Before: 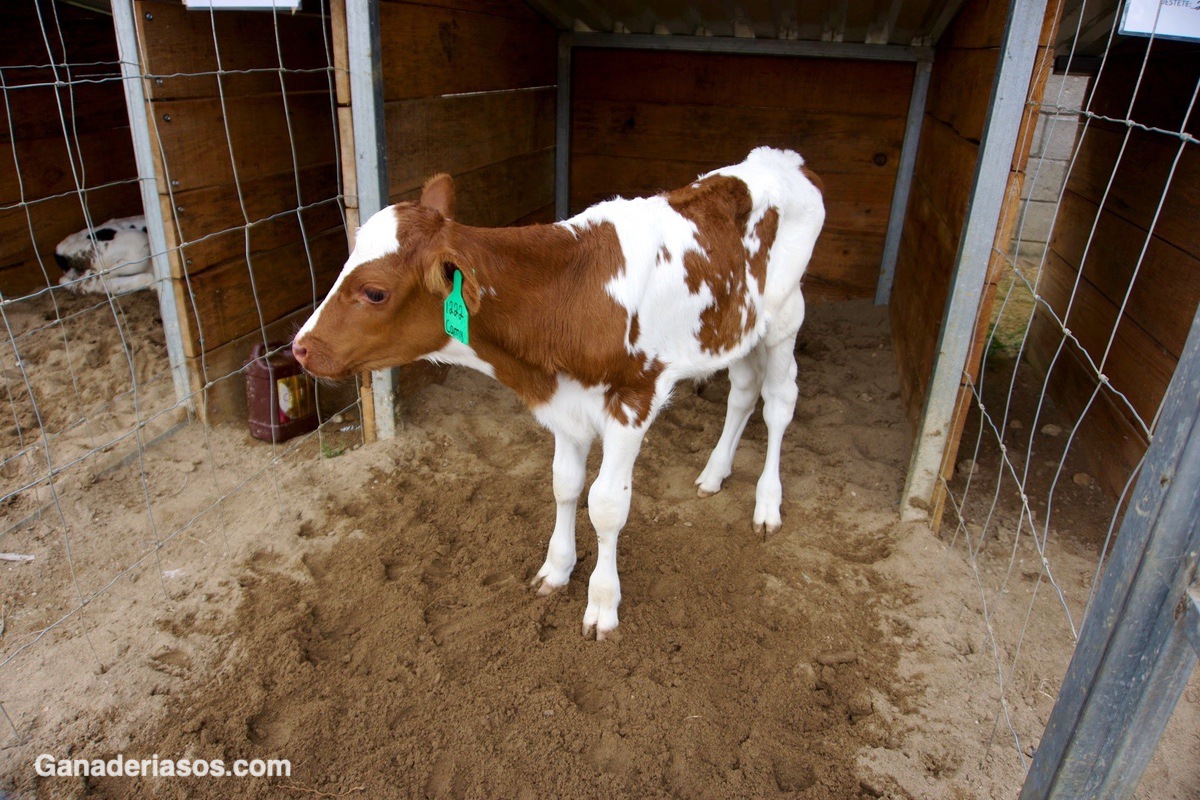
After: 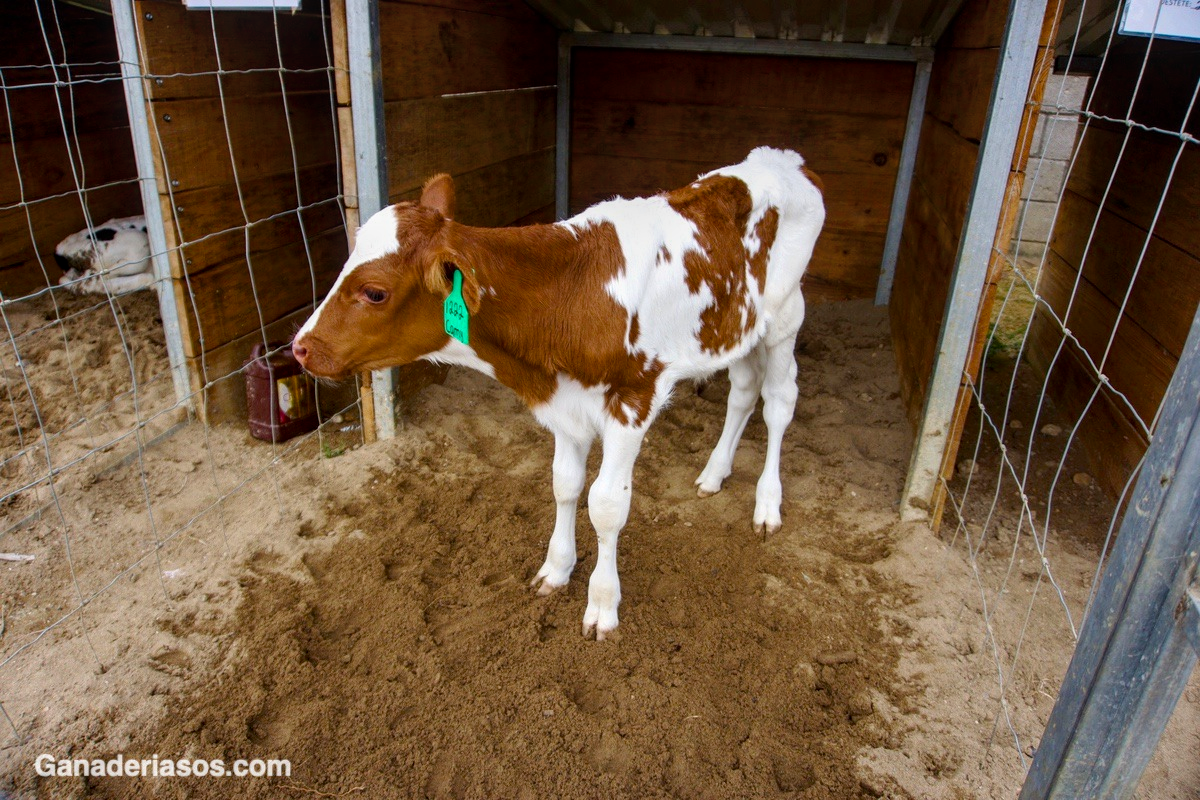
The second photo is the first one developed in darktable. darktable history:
local contrast: on, module defaults
color balance rgb: linear chroma grading › shadows -8%, linear chroma grading › global chroma 10%, perceptual saturation grading › global saturation 2%, perceptual saturation grading › highlights -2%, perceptual saturation grading › mid-tones 4%, perceptual saturation grading › shadows 8%, perceptual brilliance grading › global brilliance 2%, perceptual brilliance grading › highlights -4%, global vibrance 16%, saturation formula JzAzBz (2021)
